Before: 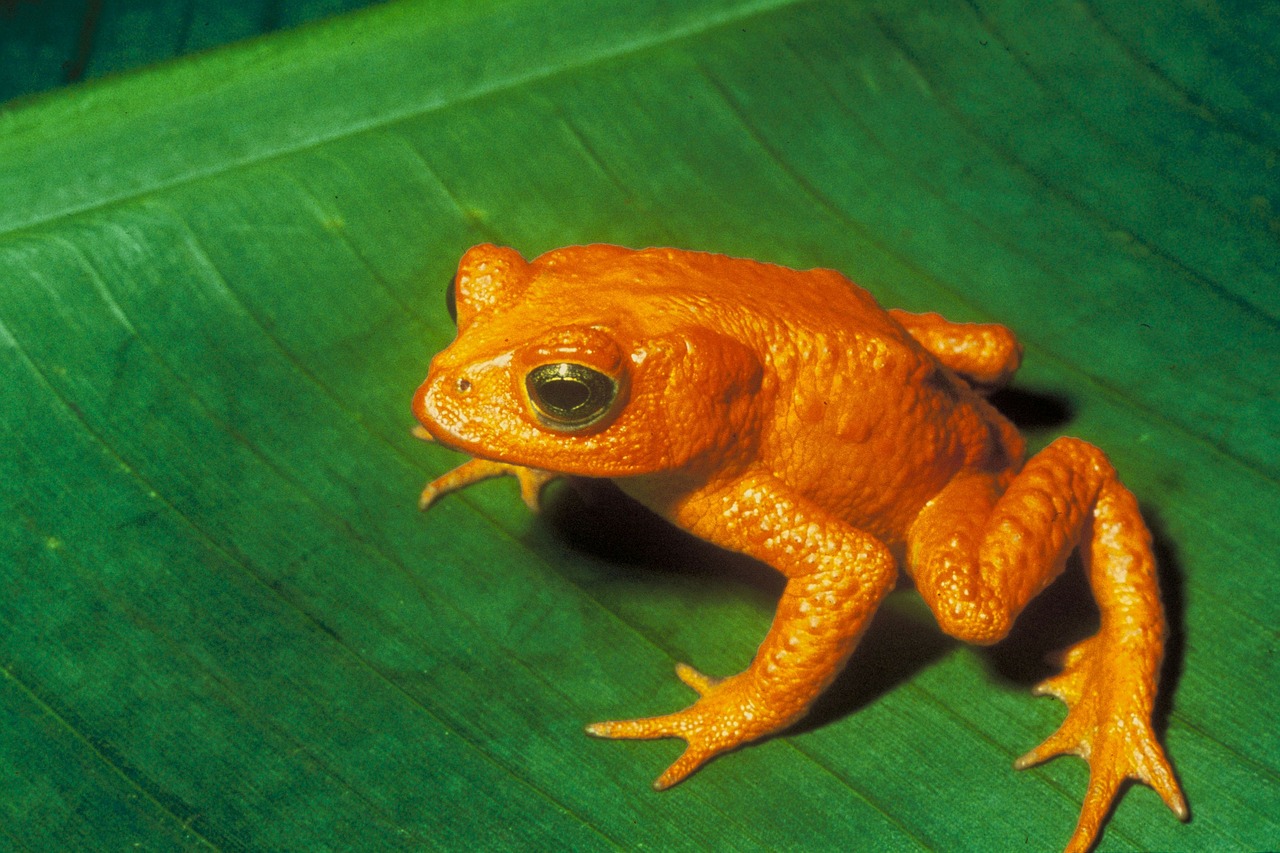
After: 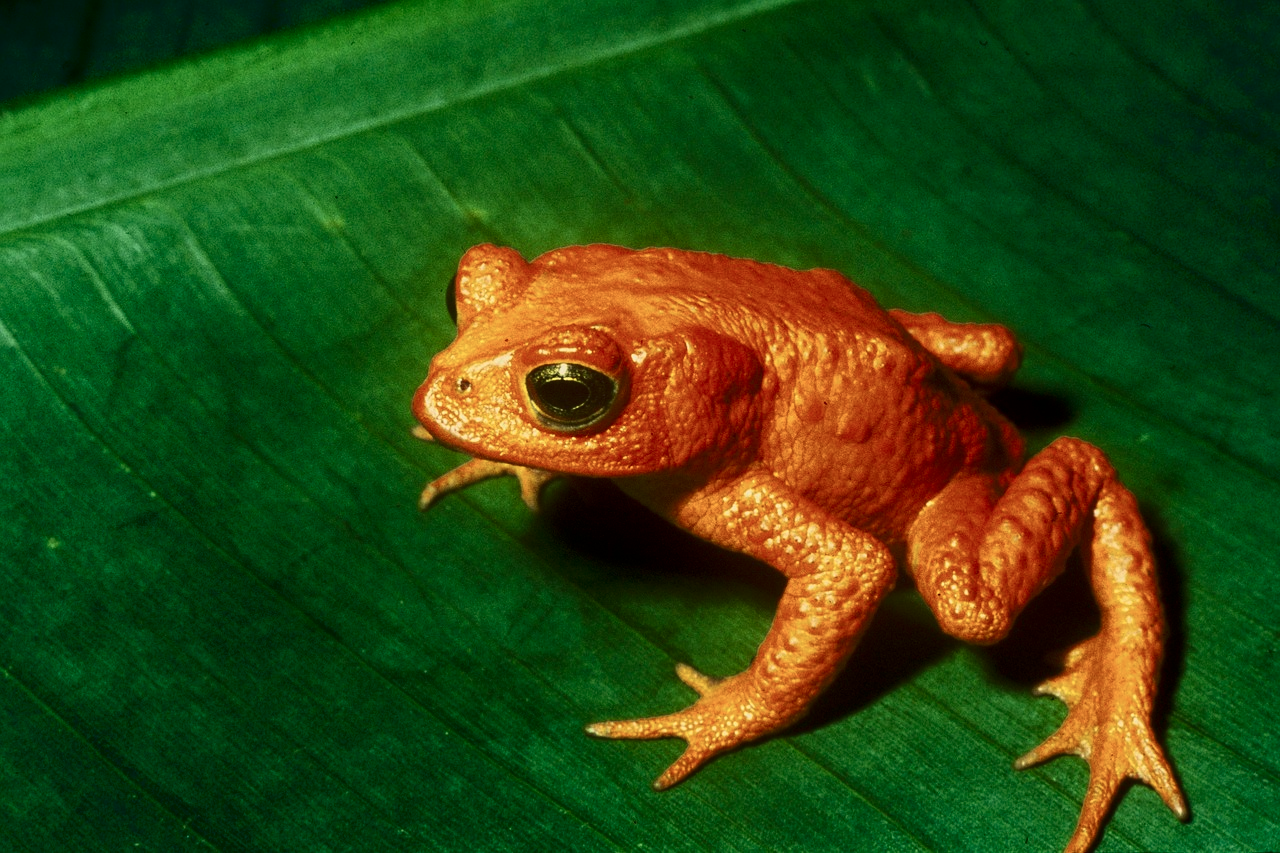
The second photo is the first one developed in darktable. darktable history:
contrast brightness saturation: contrast 0.22, brightness -0.19, saturation 0.24
color balance: input saturation 80.07%
